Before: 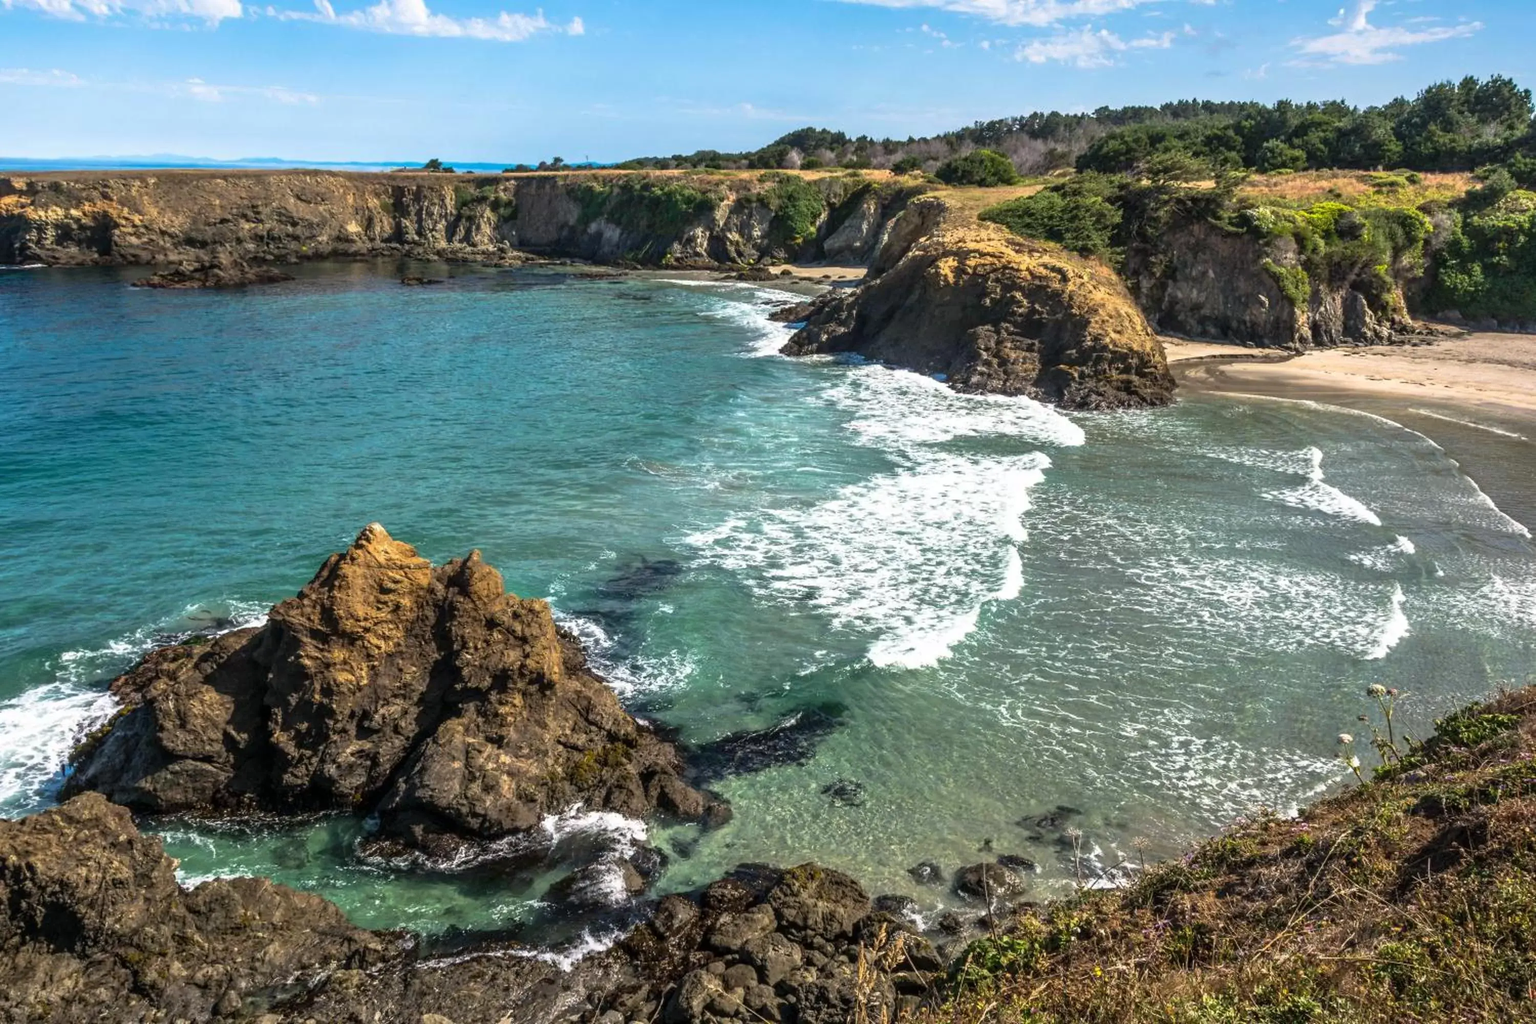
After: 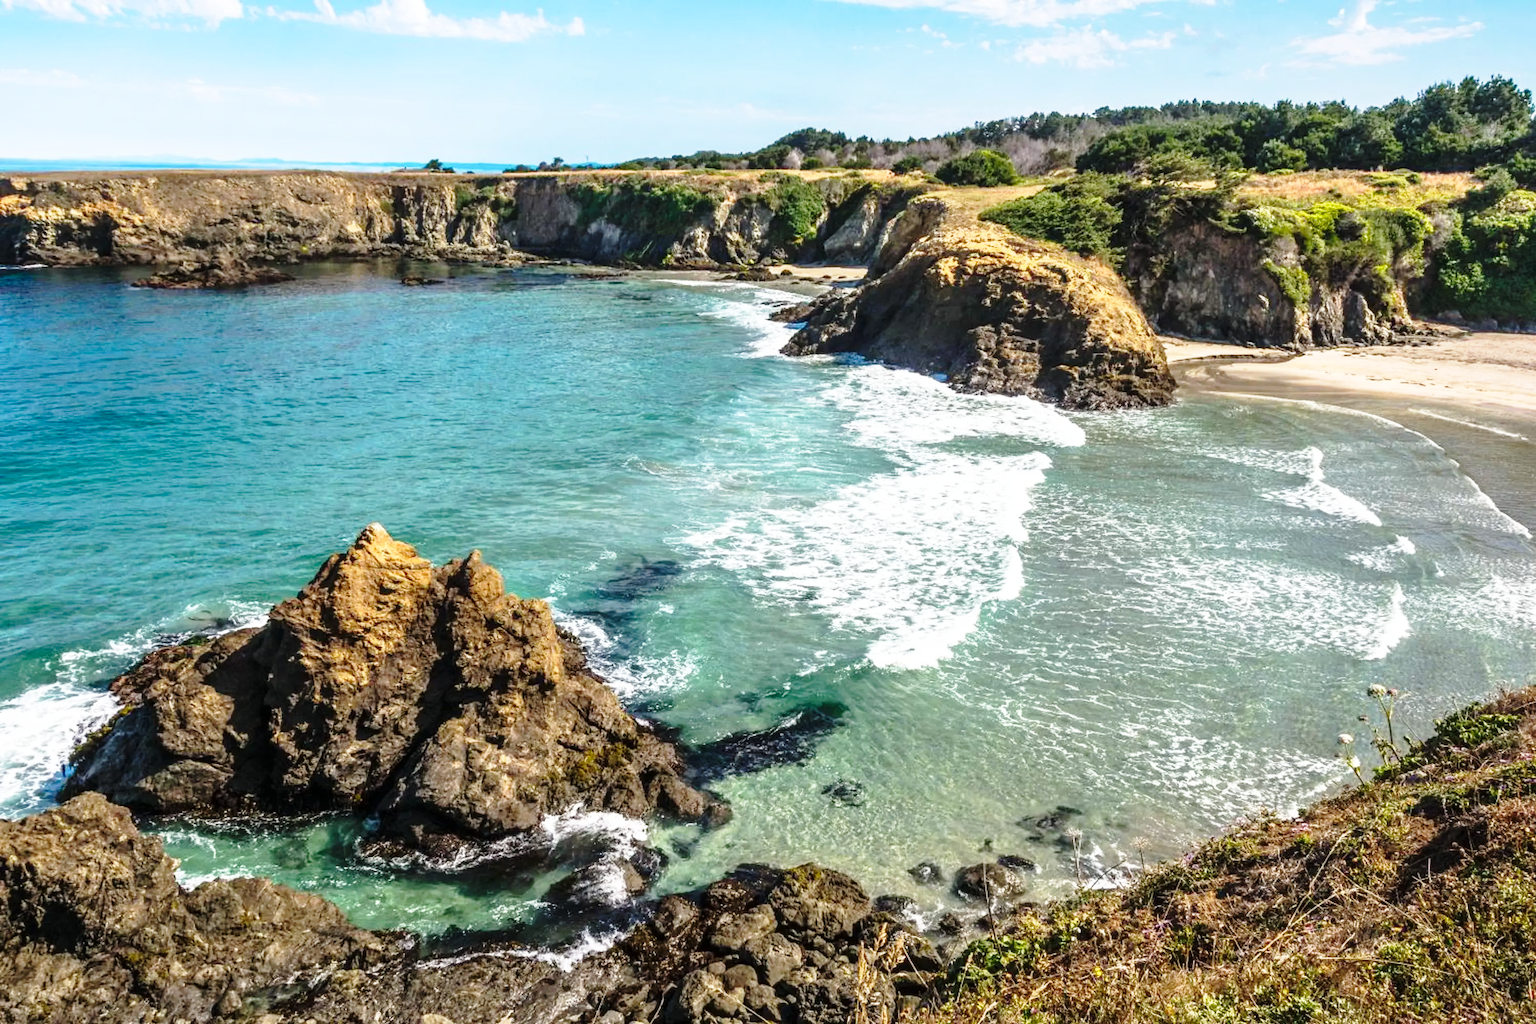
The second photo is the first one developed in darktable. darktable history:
base curve: curves: ch0 [(0, 0) (0.028, 0.03) (0.121, 0.232) (0.46, 0.748) (0.859, 0.968) (1, 1)], exposure shift 0.568, preserve colors none
